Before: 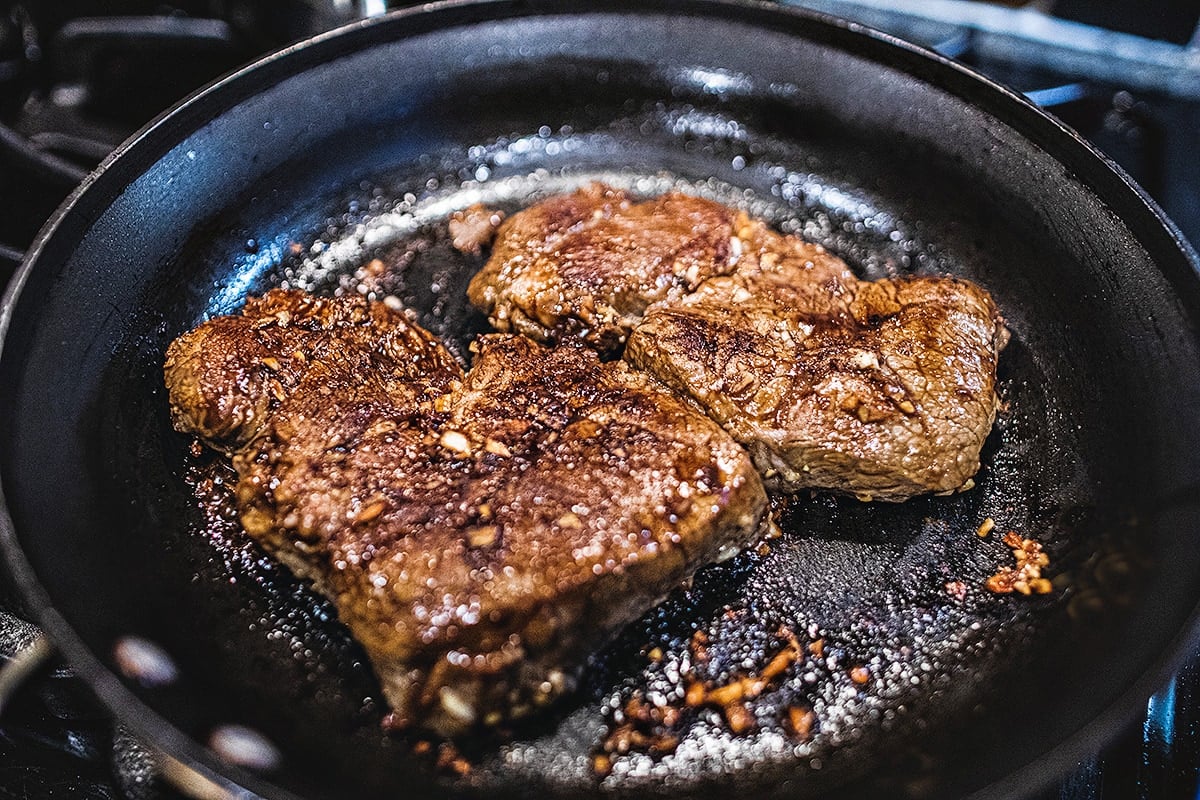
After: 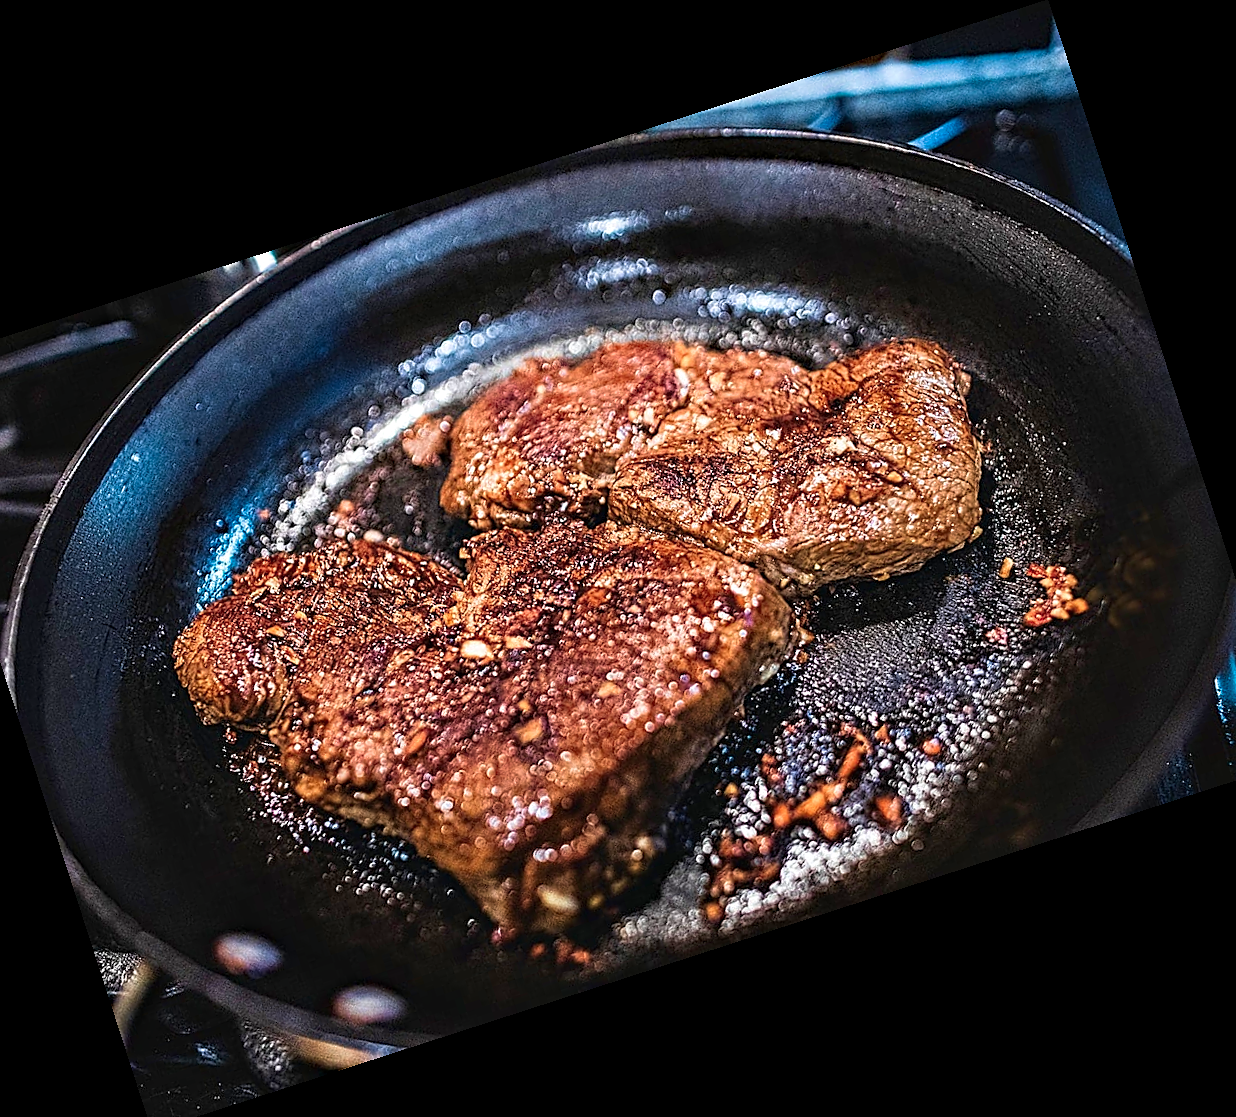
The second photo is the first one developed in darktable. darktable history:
haze removal: compatibility mode true, adaptive false
color zones: curves: ch1 [(0.263, 0.53) (0.376, 0.287) (0.487, 0.512) (0.748, 0.547) (1, 0.513)]; ch2 [(0.262, 0.45) (0.751, 0.477)]
sharpen: on, module defaults
crop and rotate: angle 17.93°, left 6.802%, right 4.078%, bottom 1.155%
velvia: strength 37.16%
